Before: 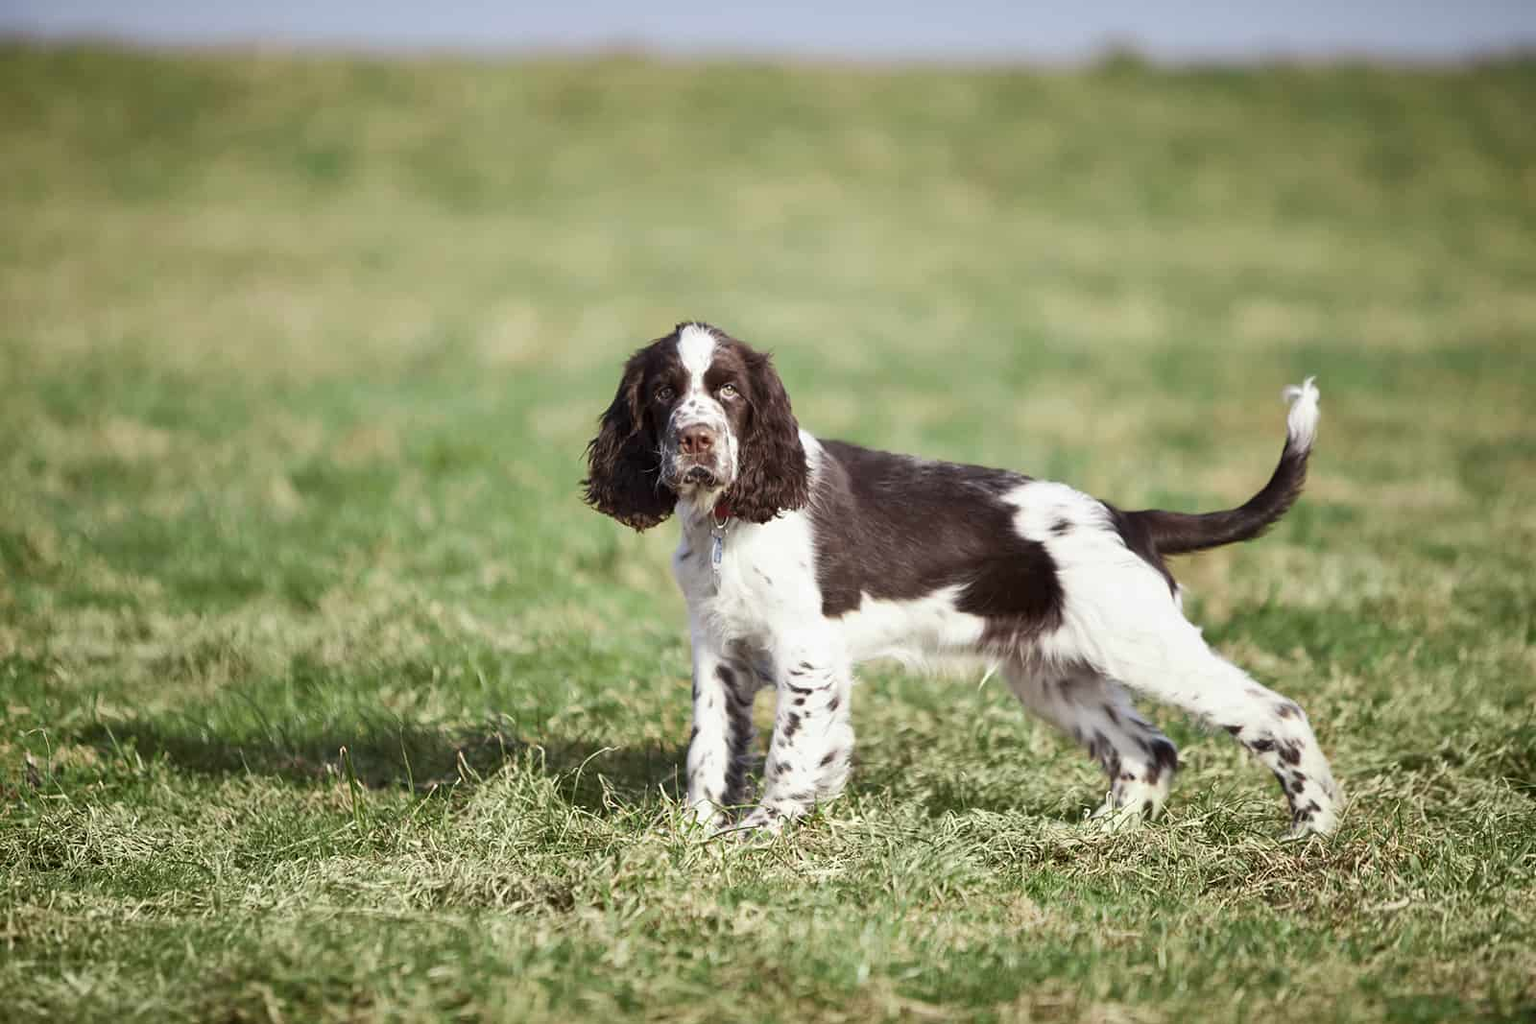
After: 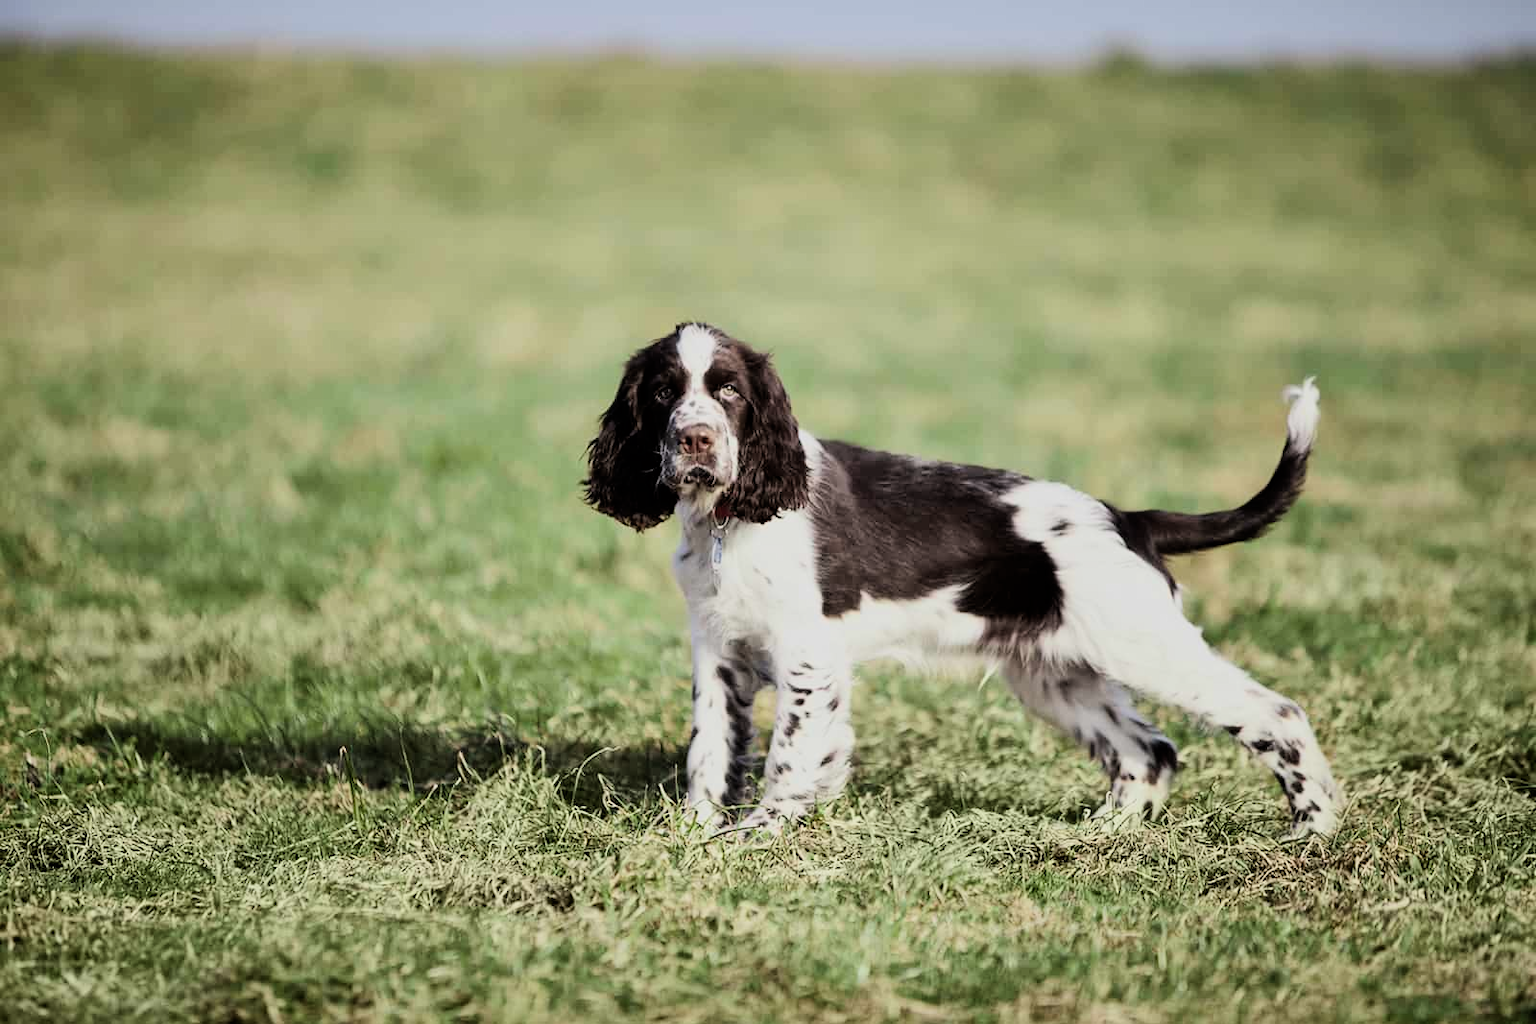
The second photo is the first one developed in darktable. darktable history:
filmic rgb: black relative exposure -7.49 EV, white relative exposure 5 EV, threshold 2.98 EV, hardness 3.32, contrast 1.297, color science v6 (2022), enable highlight reconstruction true
